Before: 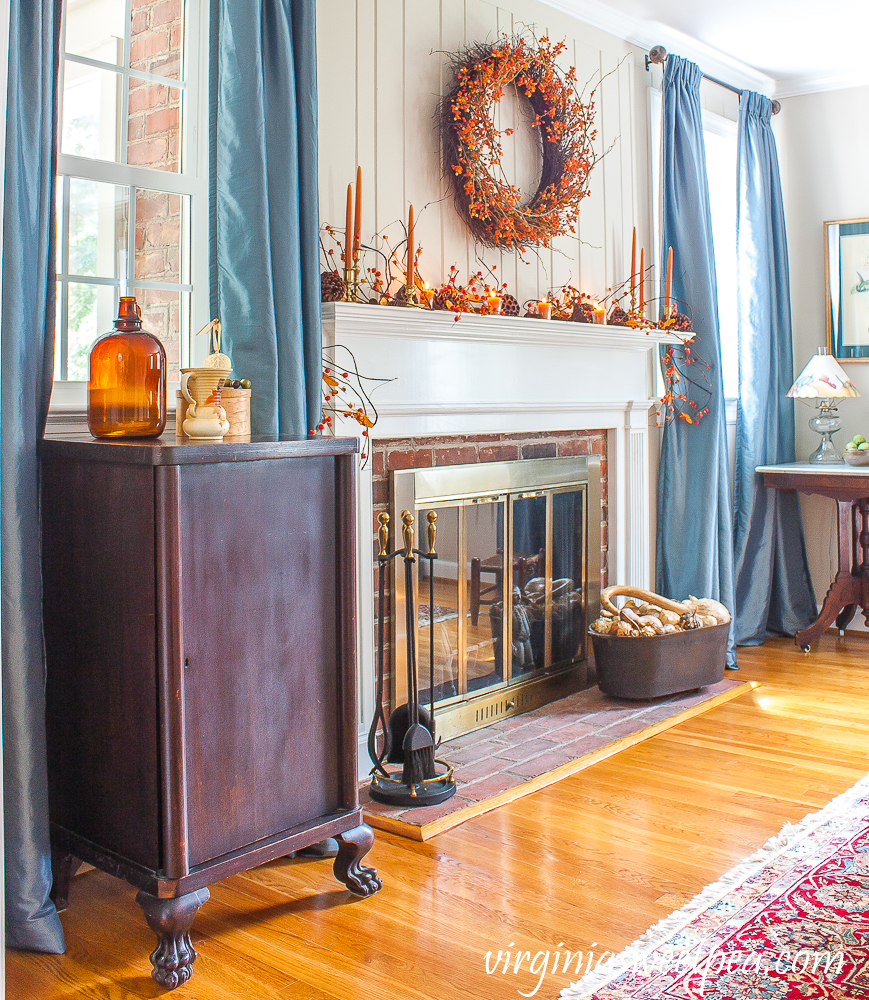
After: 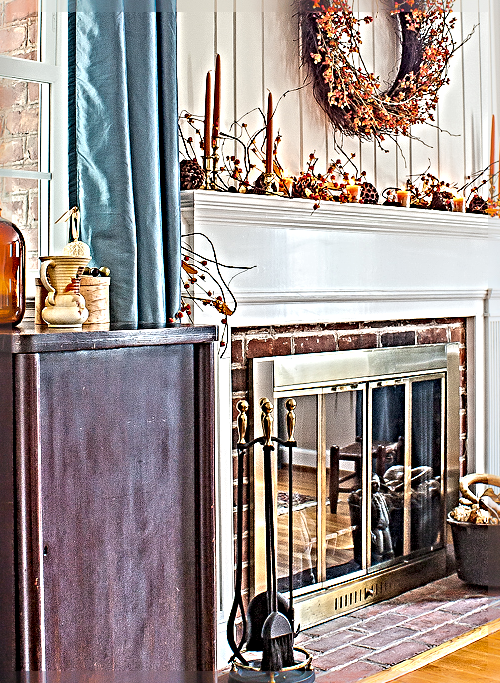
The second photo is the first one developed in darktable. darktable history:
crop: left 16.229%, top 11.215%, right 26.169%, bottom 20.404%
sharpen: radius 6.288, amount 1.815, threshold 0.203
